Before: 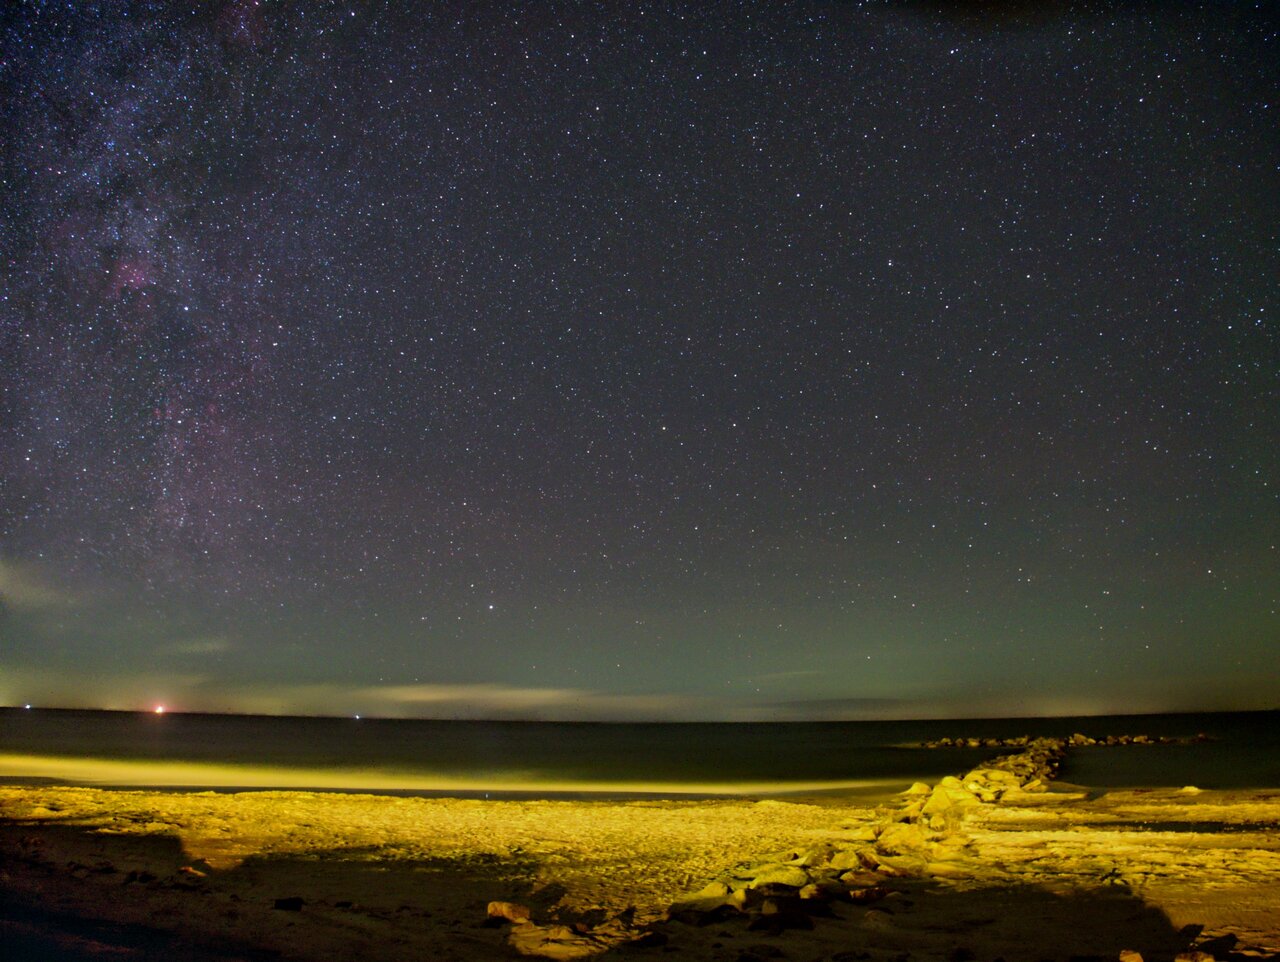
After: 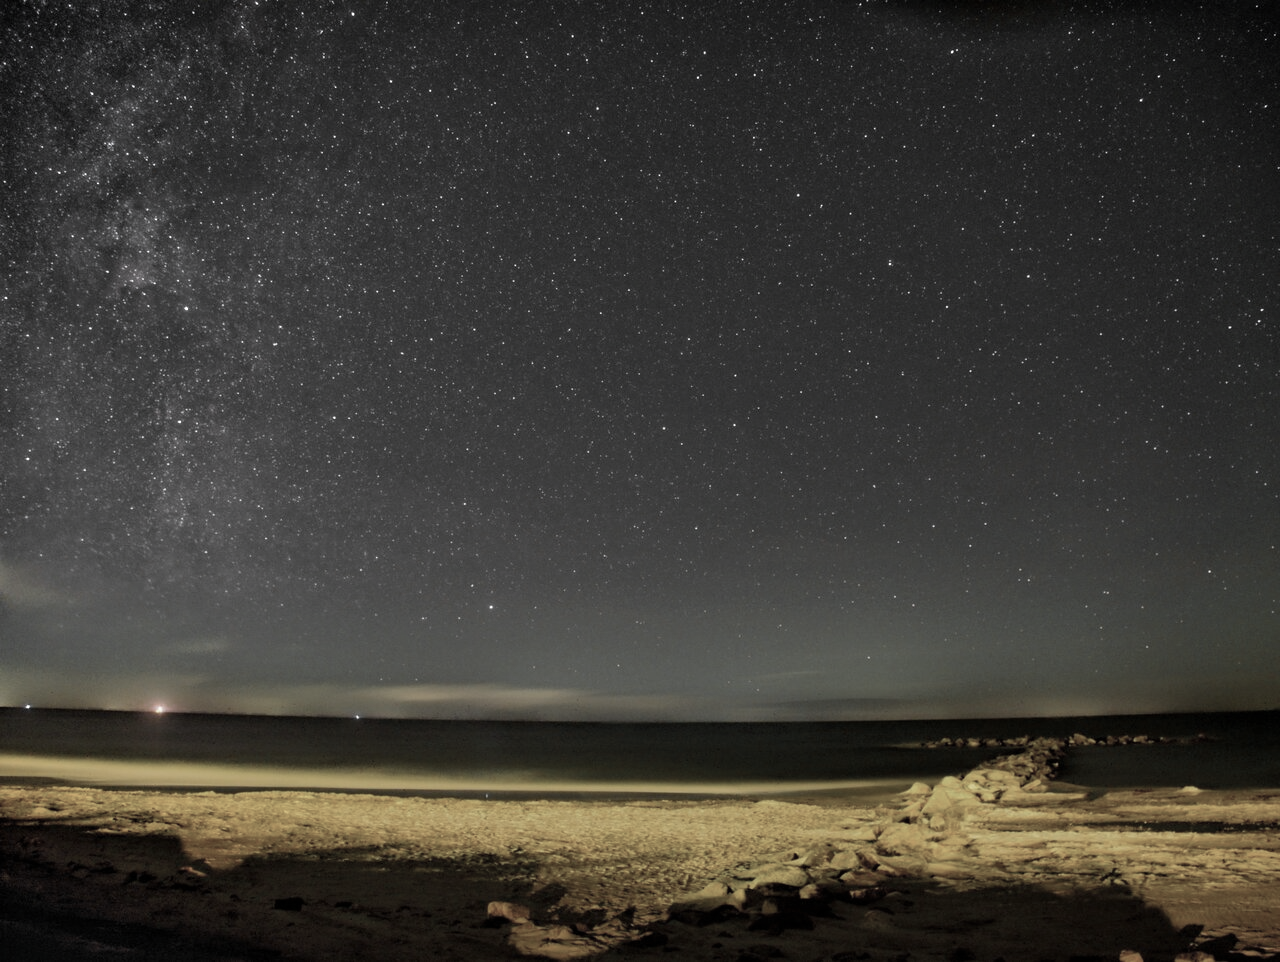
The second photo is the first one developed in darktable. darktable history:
color zones: curves: ch0 [(0, 0.613) (0.01, 0.613) (0.245, 0.448) (0.498, 0.529) (0.642, 0.665) (0.879, 0.777) (0.99, 0.613)]; ch1 [(0, 0.035) (0.121, 0.189) (0.259, 0.197) (0.415, 0.061) (0.589, 0.022) (0.732, 0.022) (0.857, 0.026) (0.991, 0.053)]
exposure: compensate exposure bias true, compensate highlight preservation false
